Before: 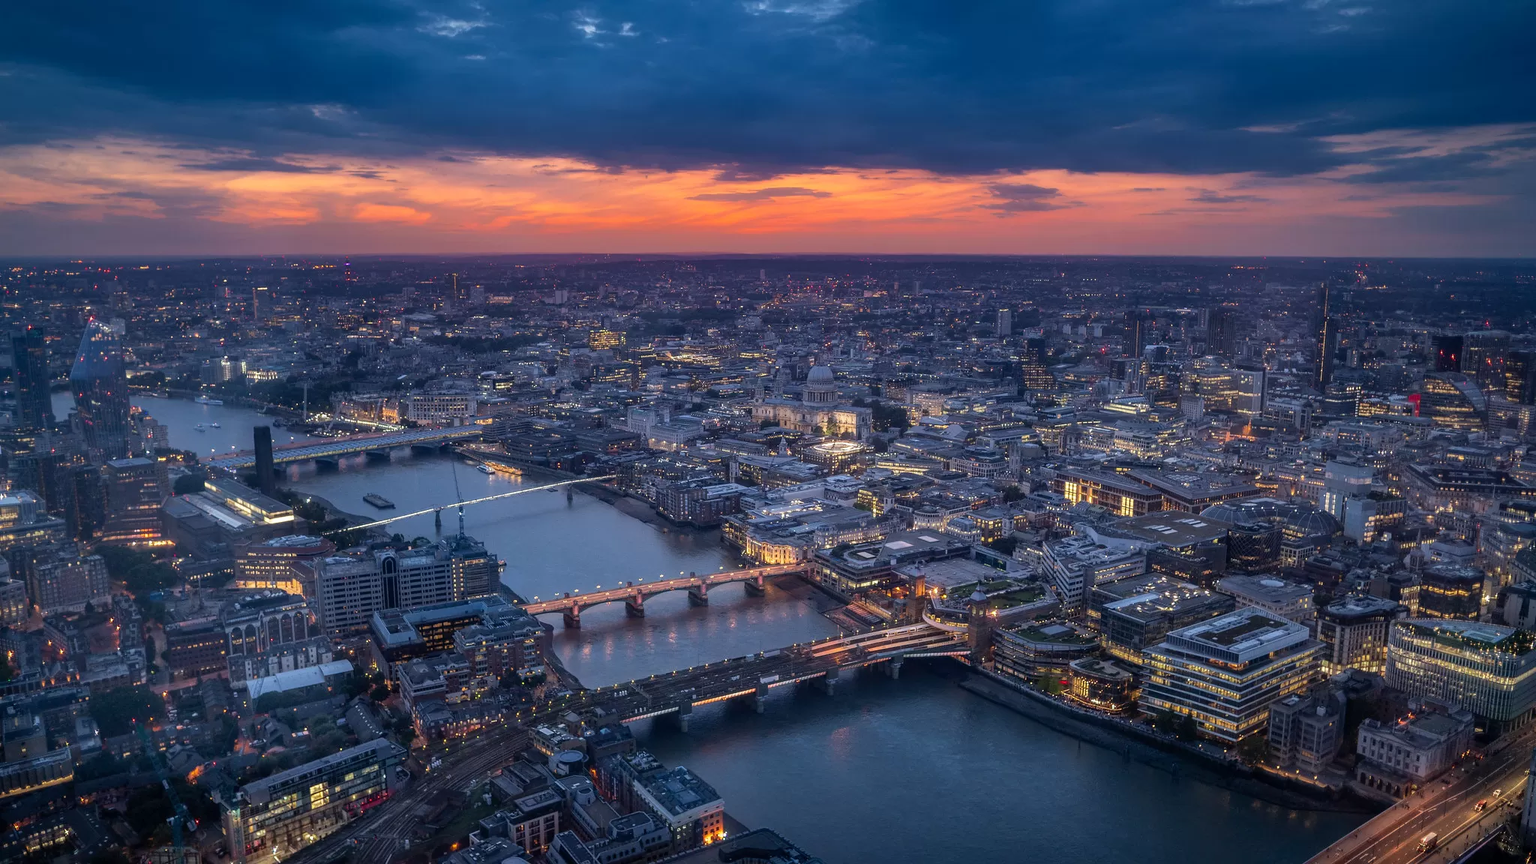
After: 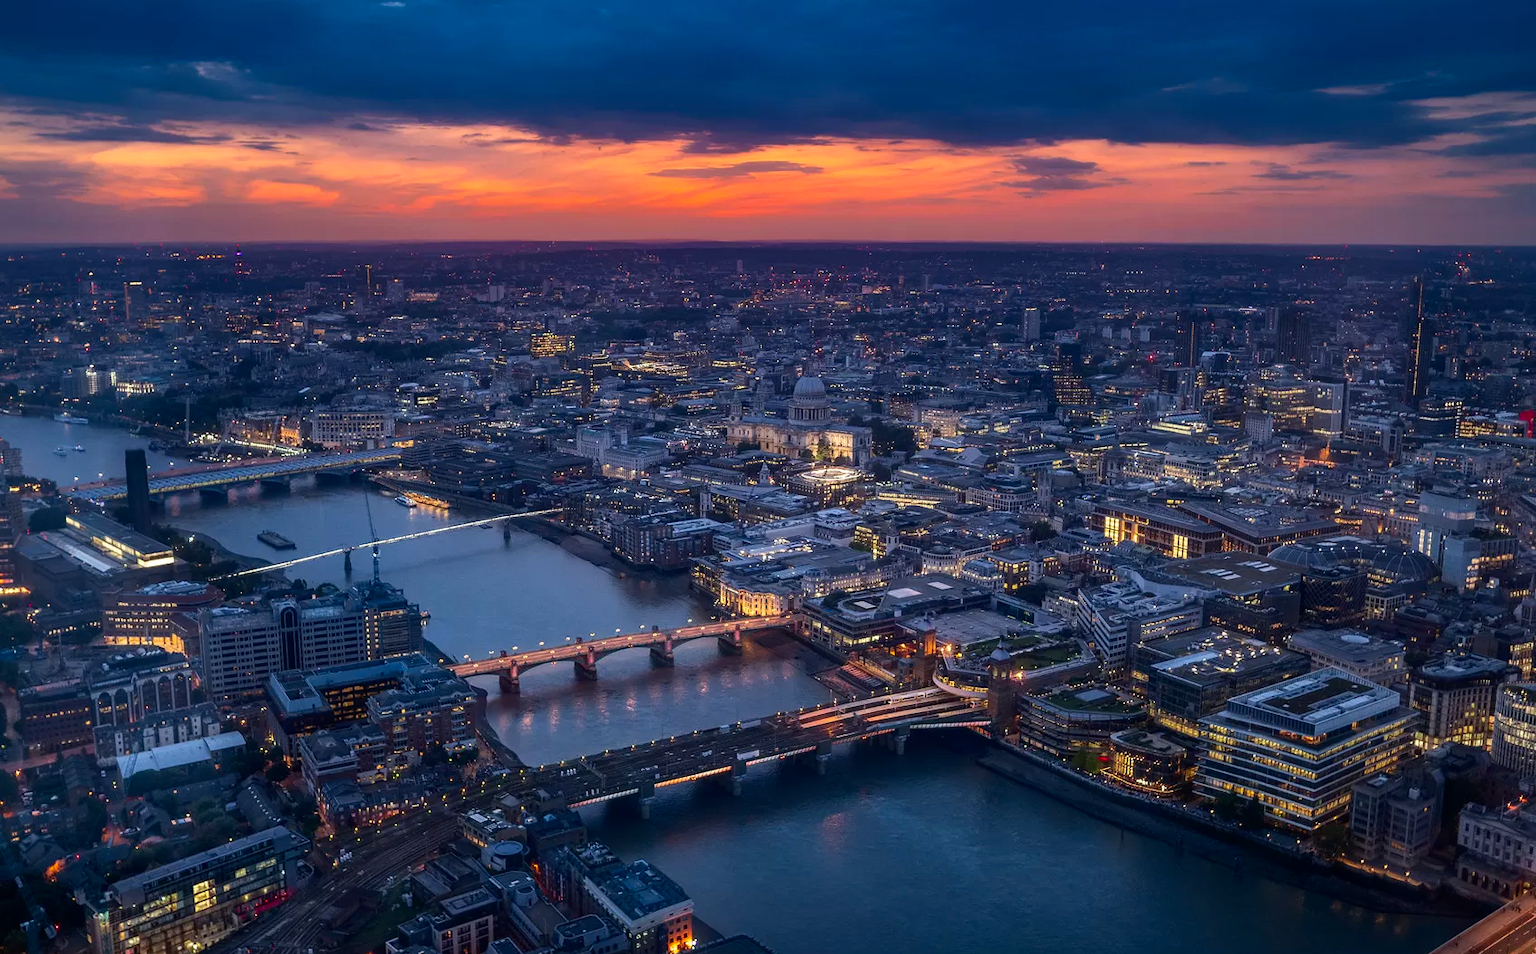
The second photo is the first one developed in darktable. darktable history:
contrast brightness saturation: contrast 0.13, brightness -0.05, saturation 0.16
crop: left 9.807%, top 6.259%, right 7.334%, bottom 2.177%
